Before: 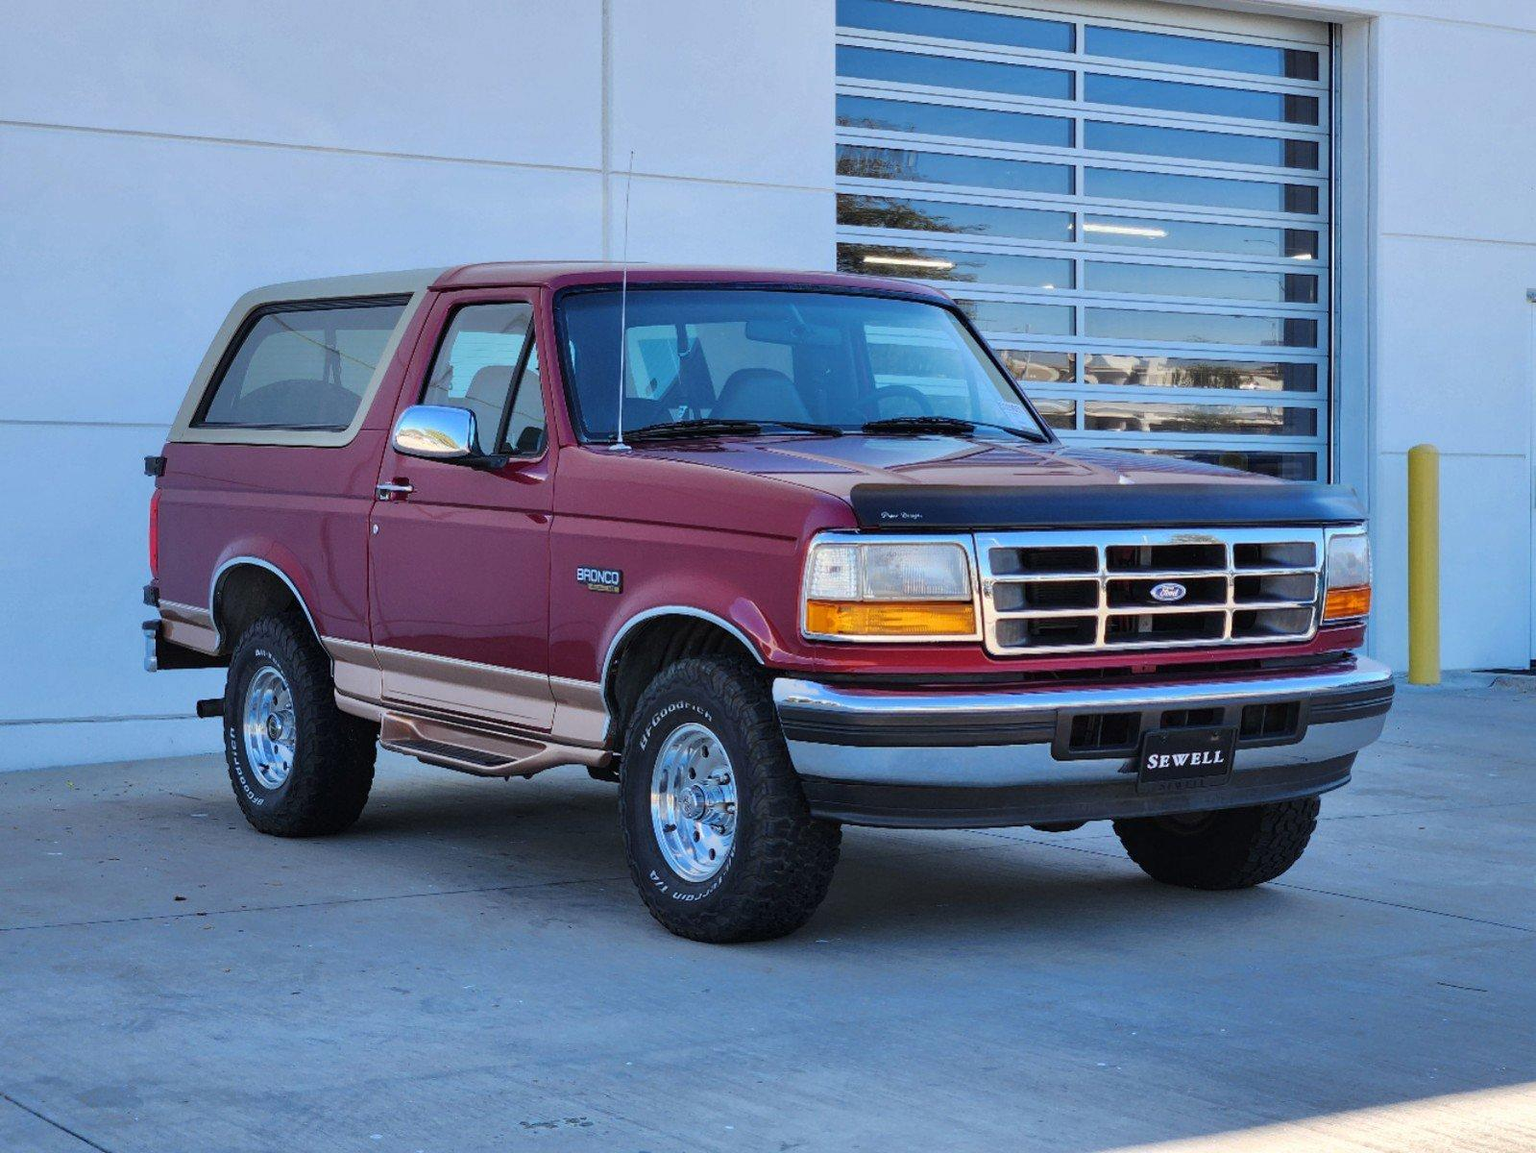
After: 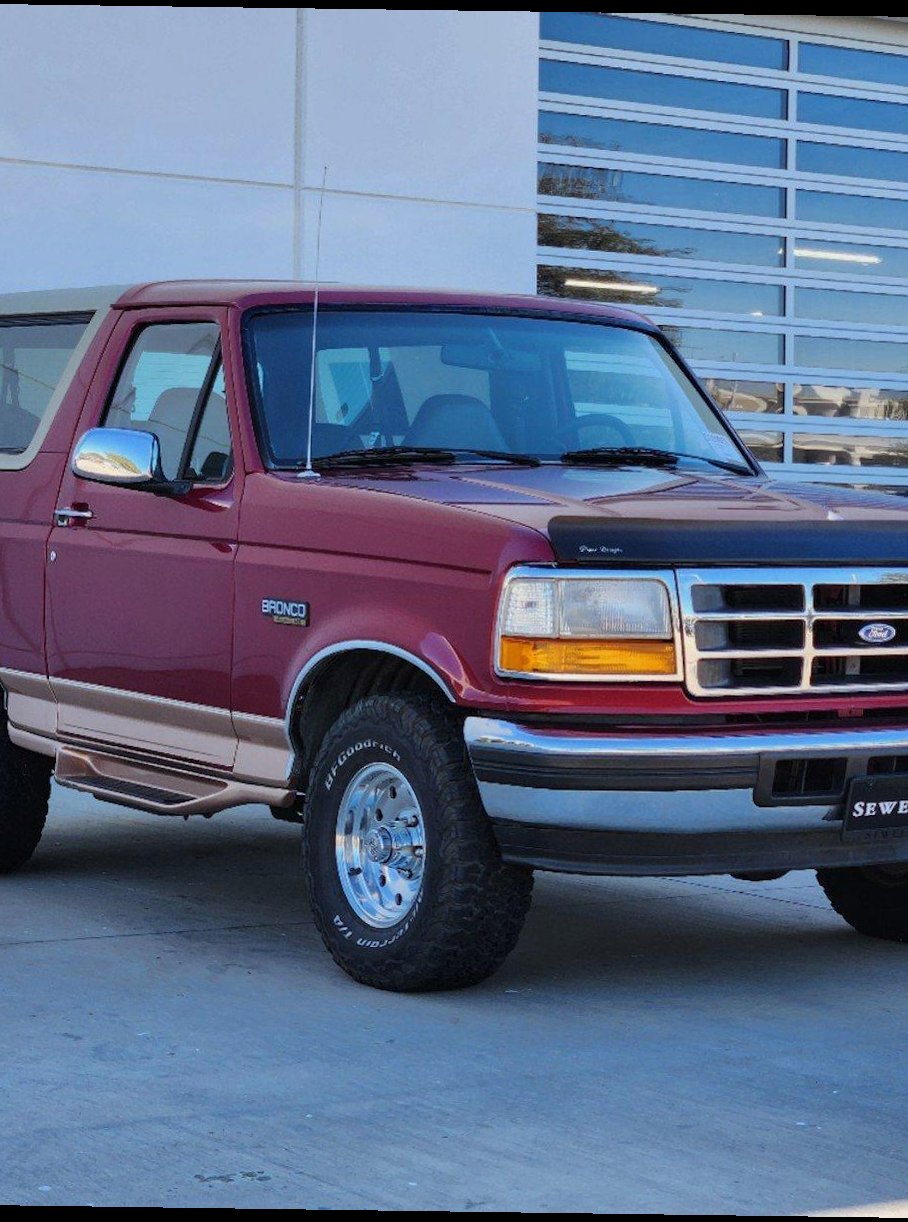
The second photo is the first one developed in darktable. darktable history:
crop: left 21.496%, right 22.254%
exposure: exposure -0.153 EV, compensate highlight preservation false
rotate and perspective: rotation 0.8°, automatic cropping off
